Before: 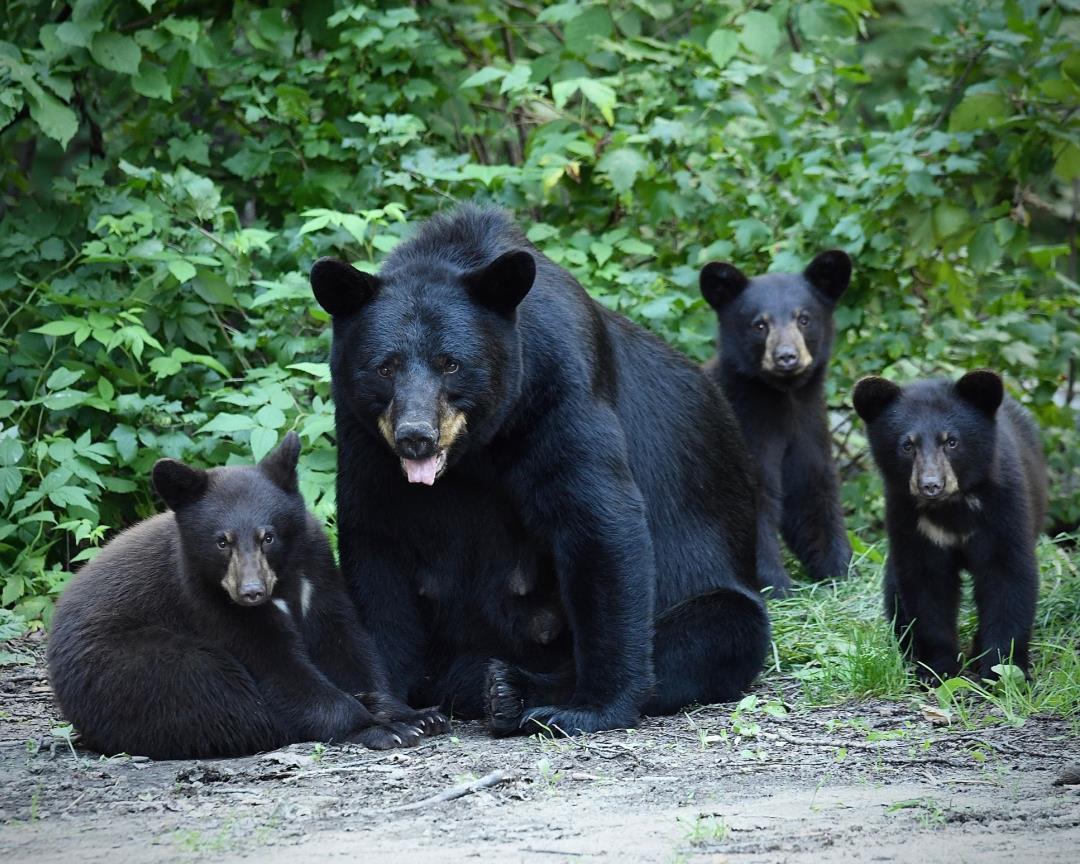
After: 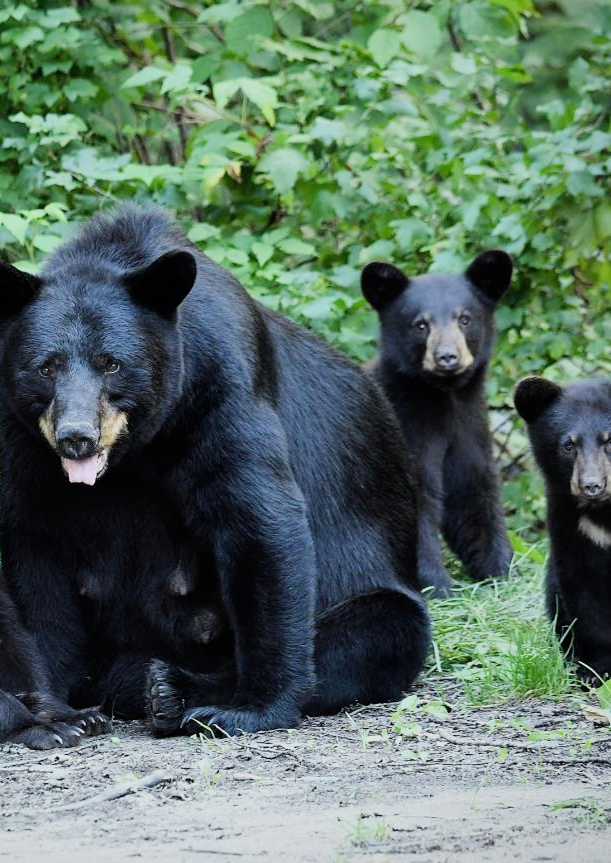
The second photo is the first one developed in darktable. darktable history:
shadows and highlights: shadows 32.83, highlights -47.7, soften with gaussian
exposure: exposure 0.6 EV, compensate highlight preservation false
crop: left 31.458%, top 0%, right 11.876%
filmic rgb: black relative exposure -7.65 EV, white relative exposure 4.56 EV, hardness 3.61
